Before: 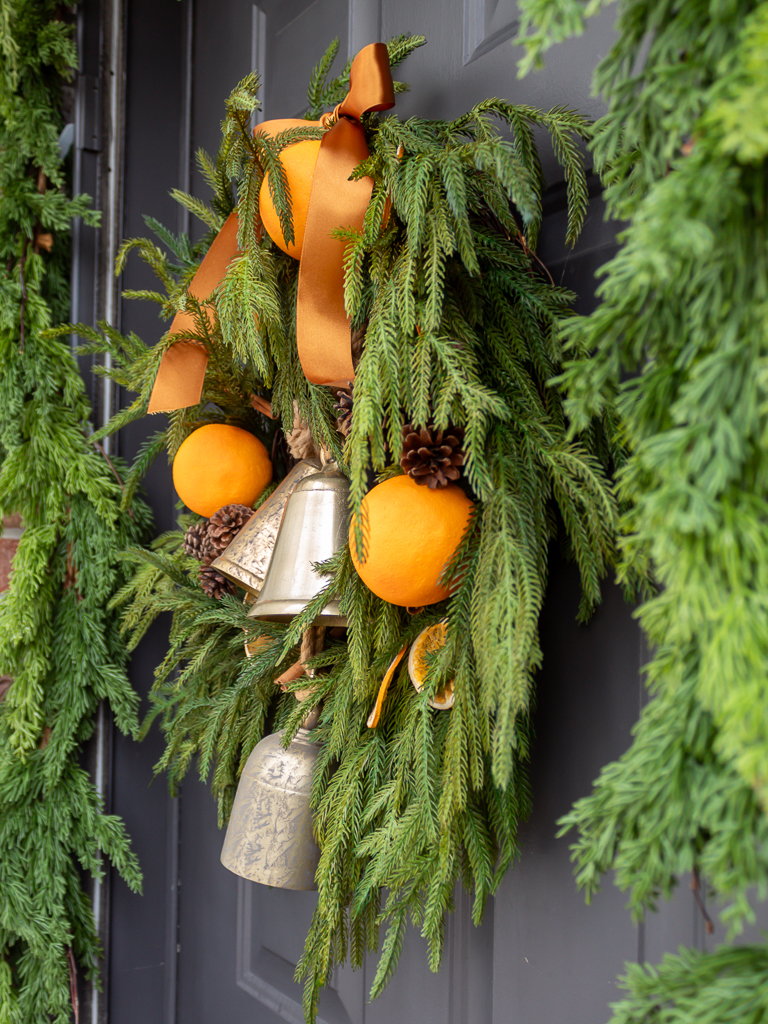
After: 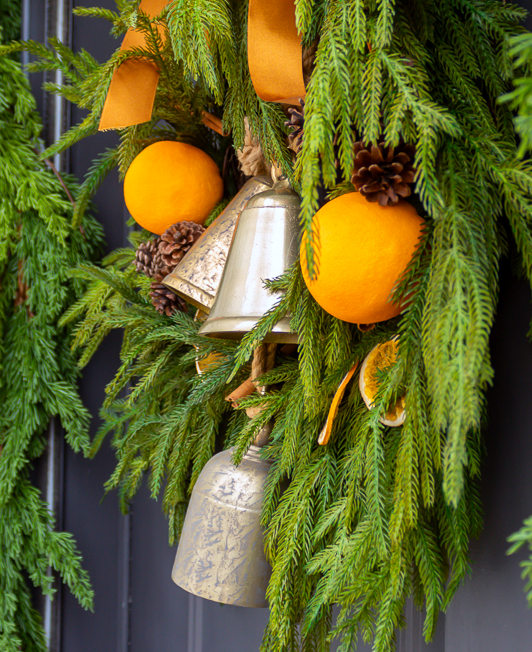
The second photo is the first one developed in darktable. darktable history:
crop: left 6.488%, top 27.668%, right 24.183%, bottom 8.656%
white balance: red 0.976, blue 1.04
color balance rgb: global vibrance 42.74%
